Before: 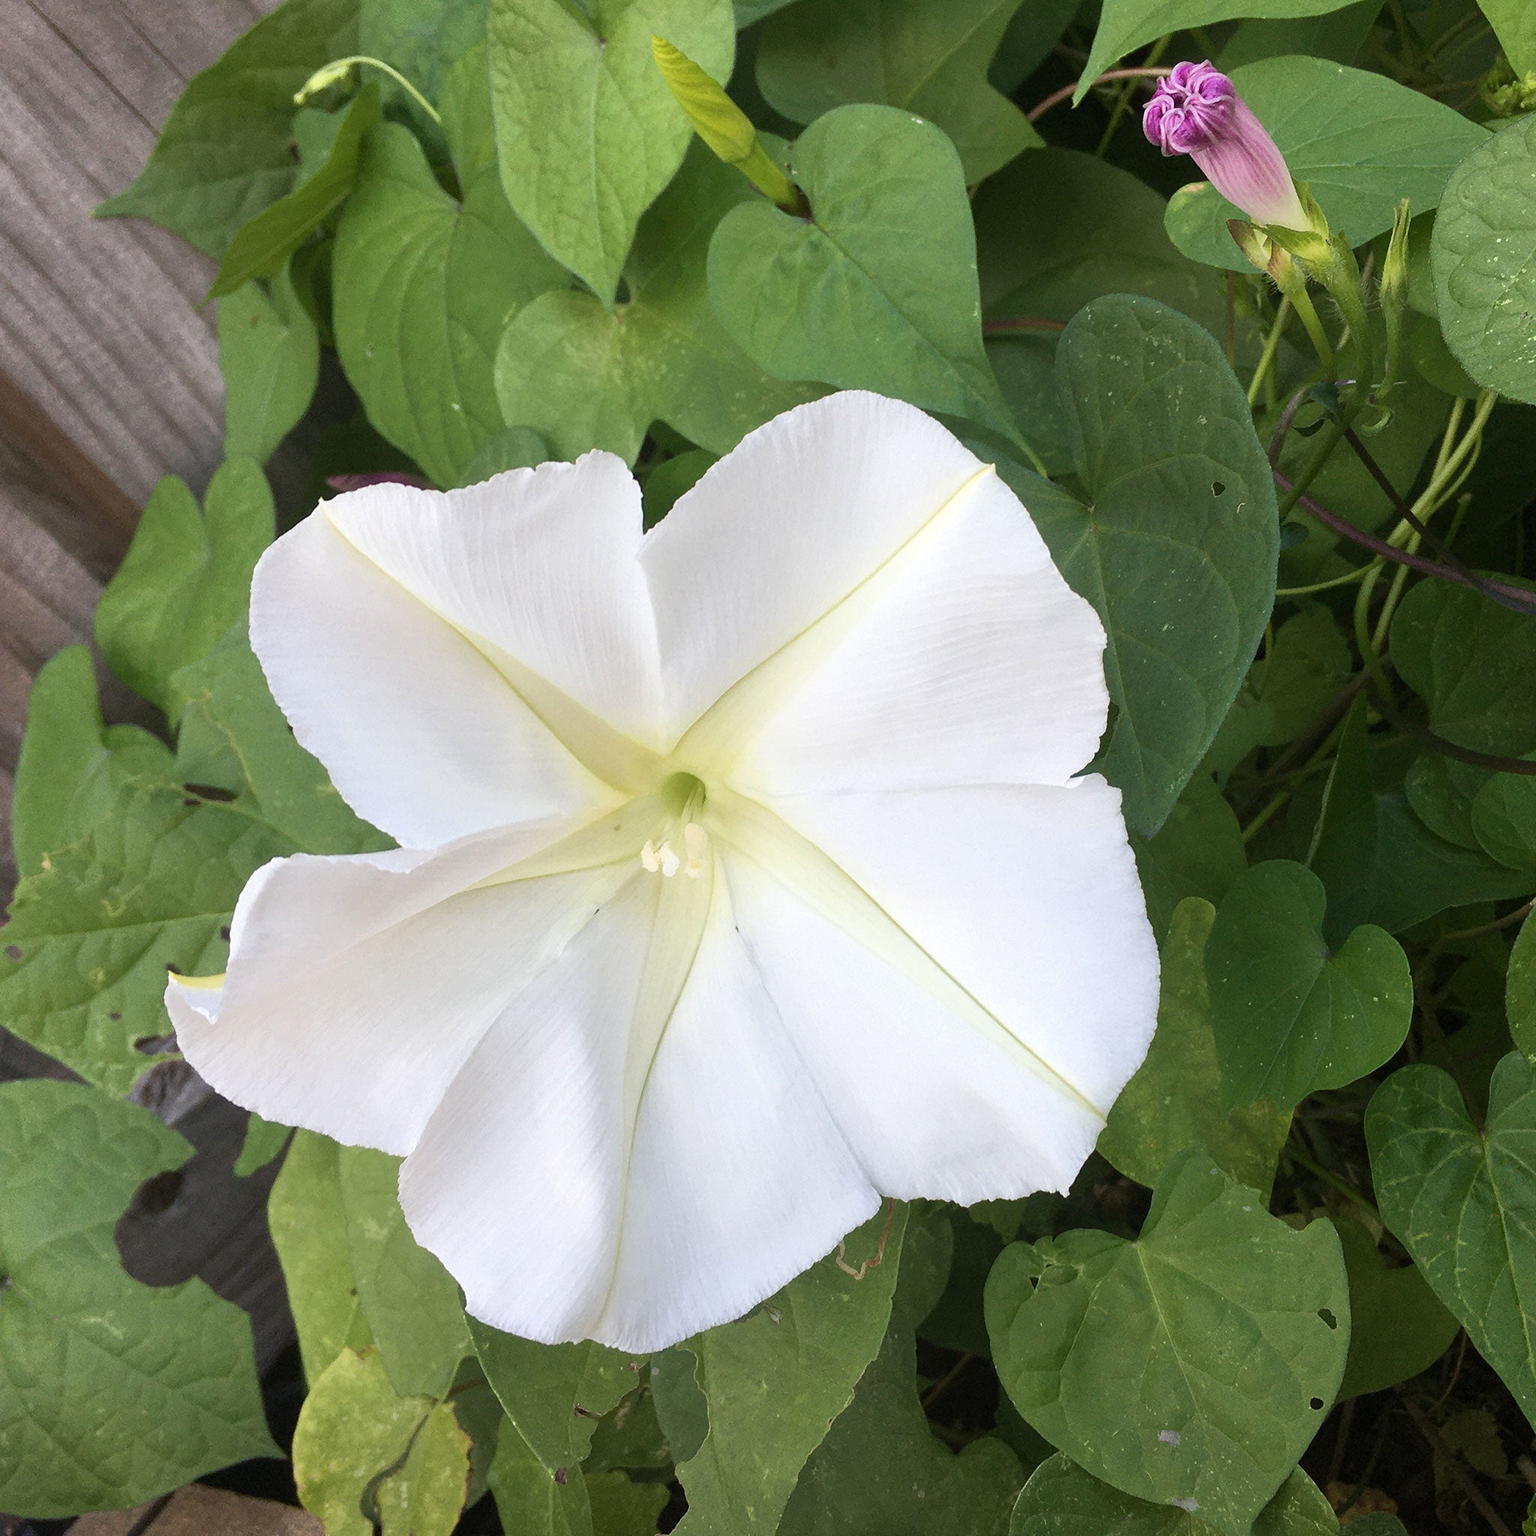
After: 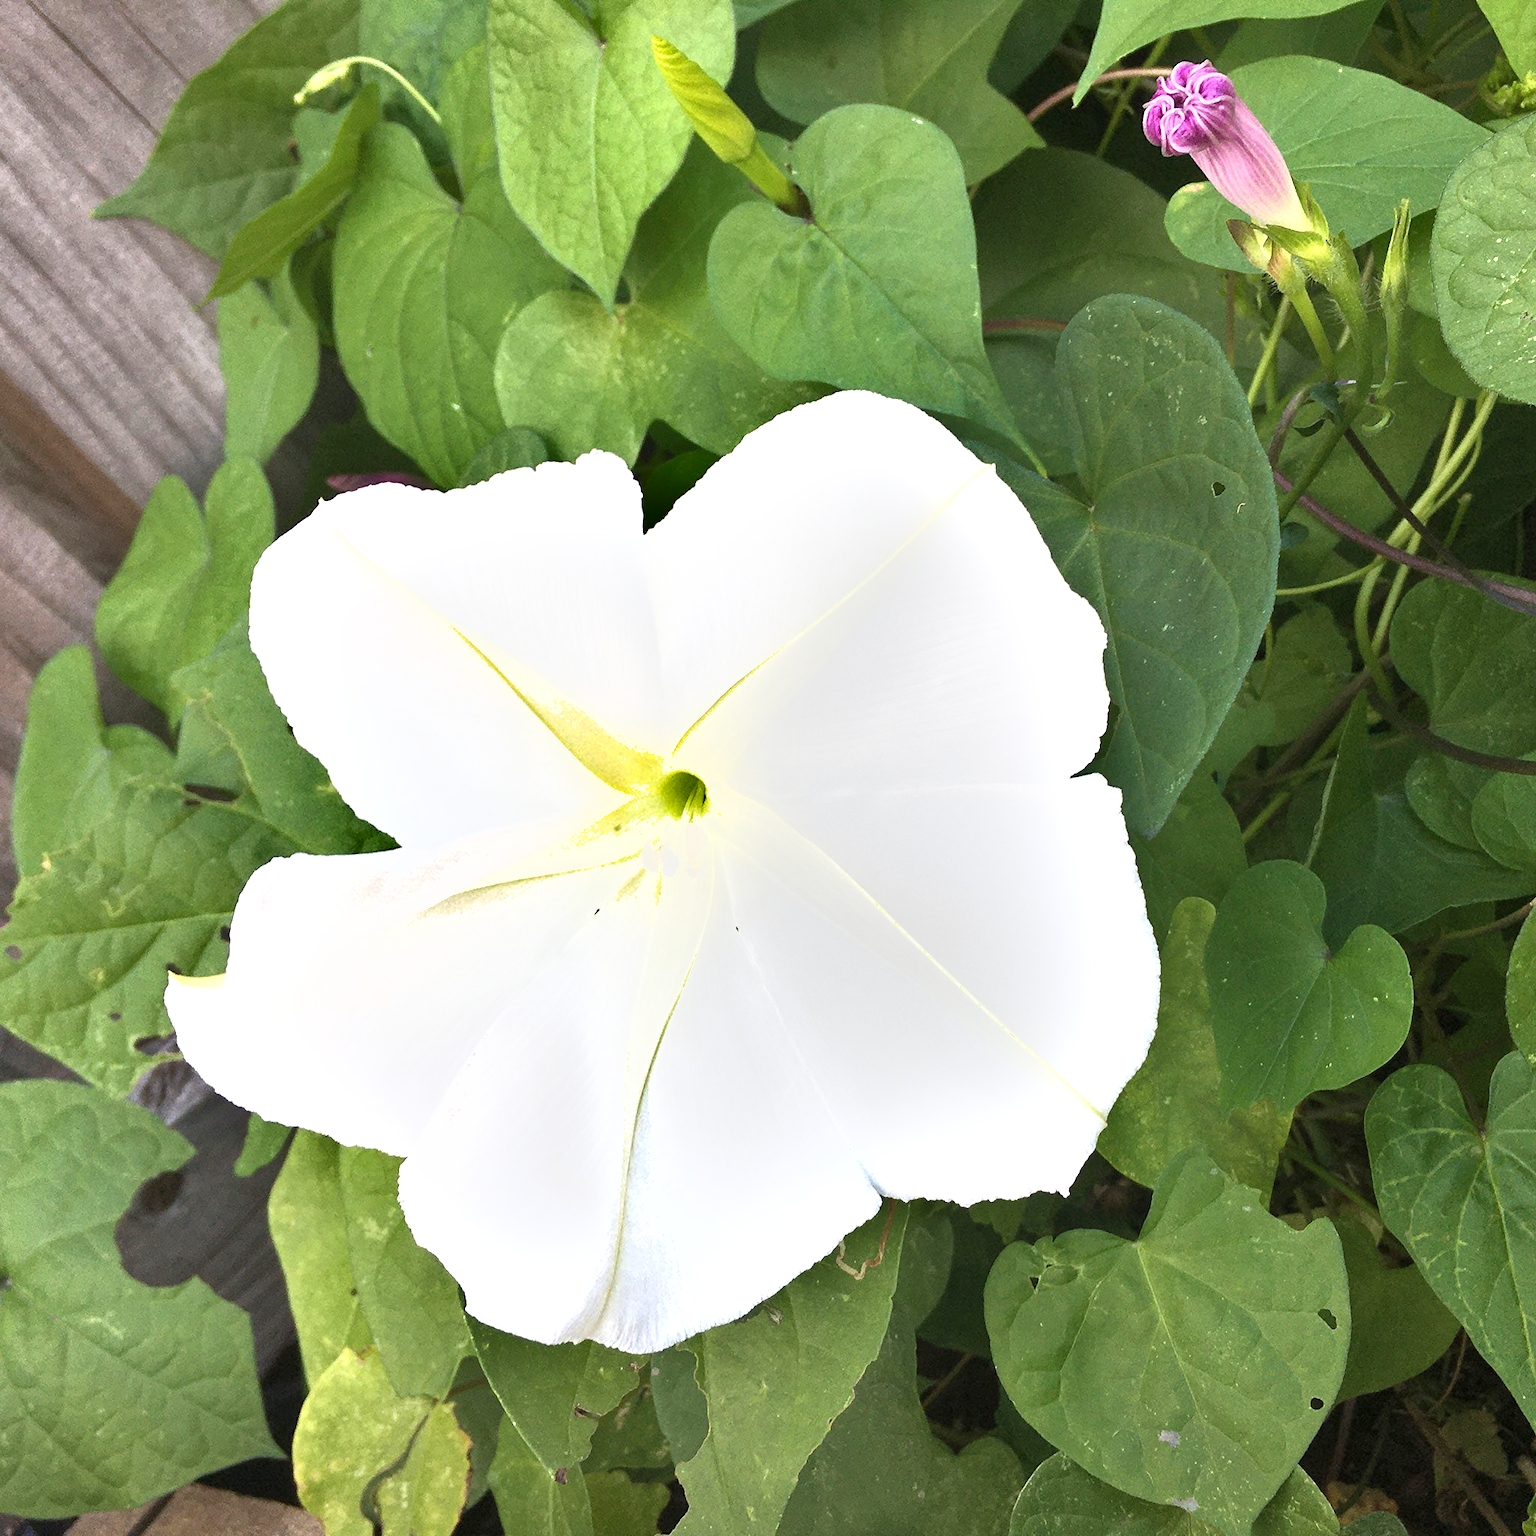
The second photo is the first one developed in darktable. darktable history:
exposure: black level correction 0, exposure 0.9 EV, compensate highlight preservation false
shadows and highlights: shadows 43.87, white point adjustment -1.28, soften with gaussian
